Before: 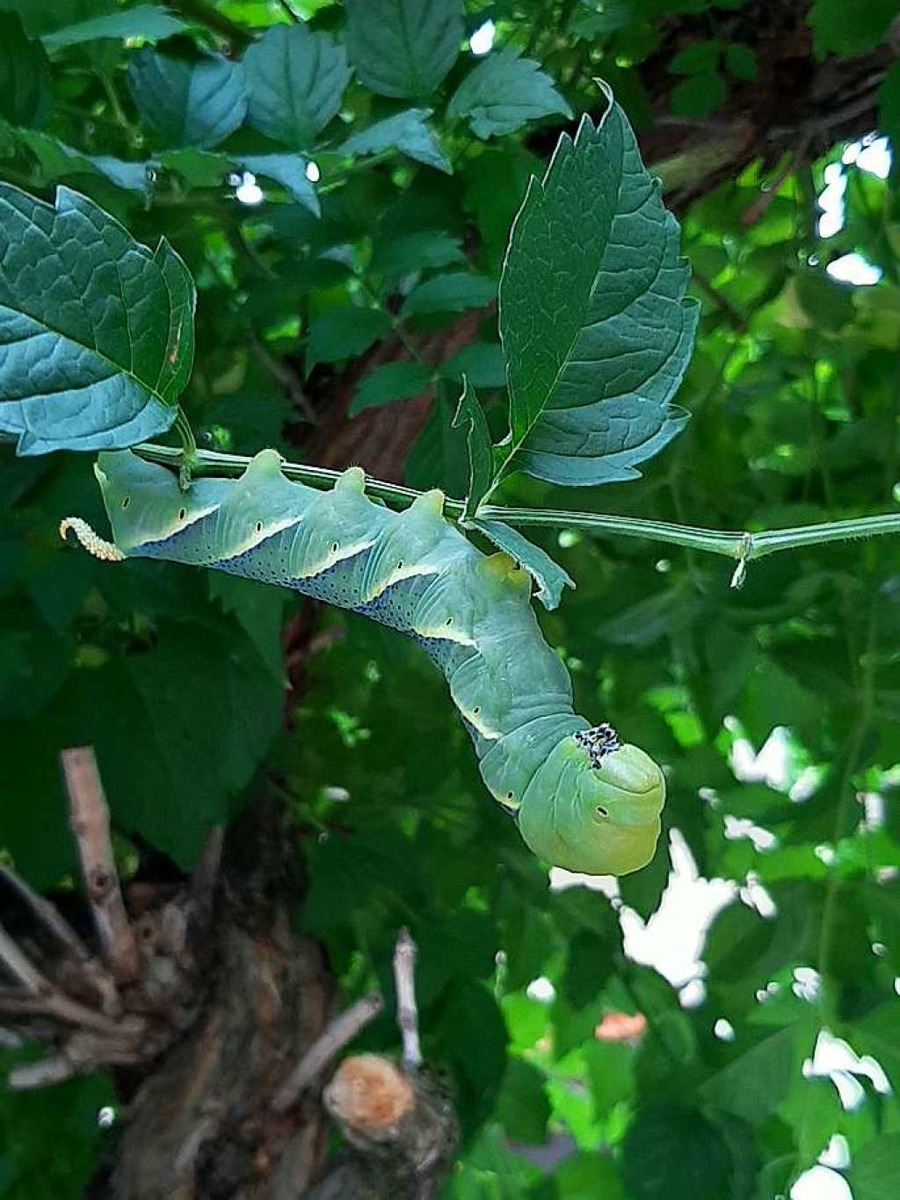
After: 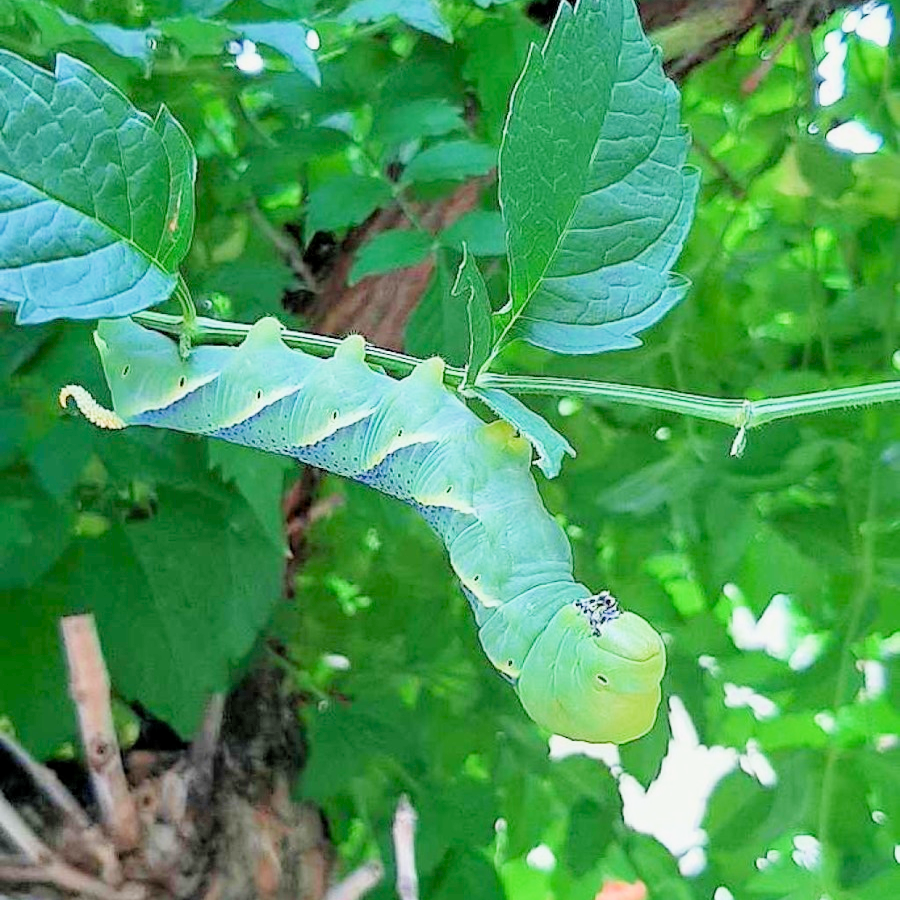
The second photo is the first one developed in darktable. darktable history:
filmic rgb: middle gray luminance 3.44%, black relative exposure -5.92 EV, white relative exposure 6.33 EV, threshold 6 EV, dynamic range scaling 22.4%, target black luminance 0%, hardness 2.33, latitude 45.85%, contrast 0.78, highlights saturation mix 100%, shadows ↔ highlights balance 0.033%, add noise in highlights 0, preserve chrominance max RGB, color science v3 (2019), use custom middle-gray values true, iterations of high-quality reconstruction 0, contrast in highlights soft, enable highlight reconstruction true
crop: top 11.038%, bottom 13.962%
